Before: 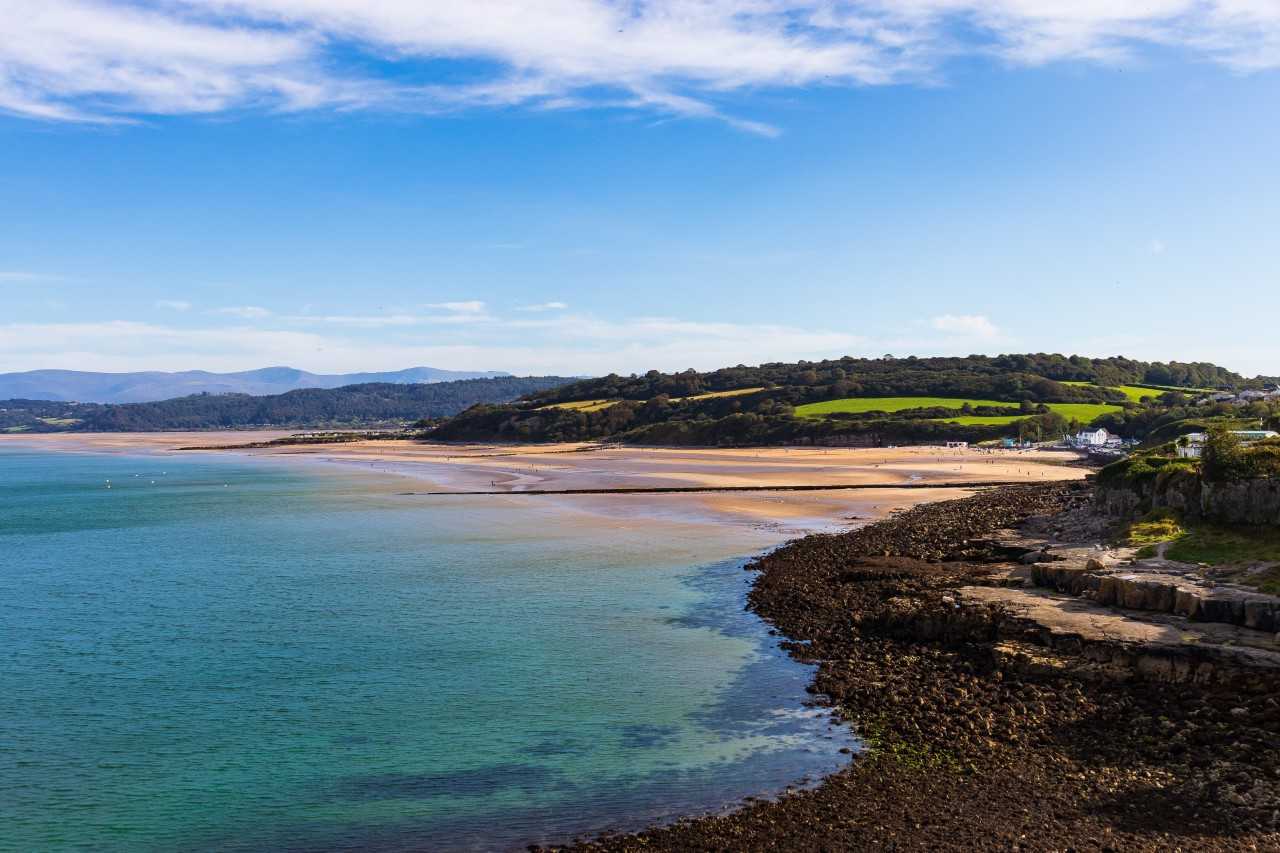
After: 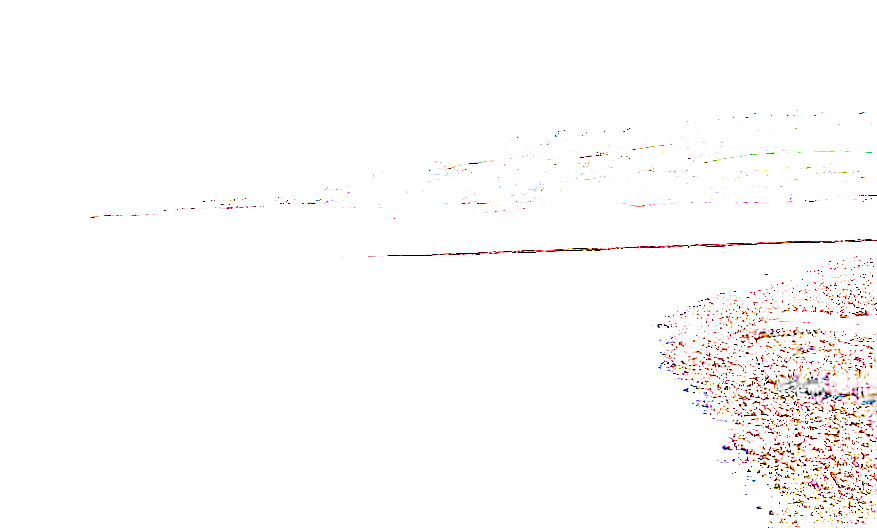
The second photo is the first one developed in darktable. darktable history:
color balance rgb: perceptual saturation grading › global saturation 20%, perceptual saturation grading › highlights -50%, perceptual saturation grading › shadows 30%, perceptual brilliance grading › global brilliance 10%, perceptual brilliance grading › shadows 15%
crop: left 6.488%, top 27.668%, right 24.183%, bottom 8.656%
sharpen: on, module defaults
exposure: exposure 8 EV, compensate highlight preservation false
filmic rgb: black relative exposure -14.19 EV, white relative exposure 3.39 EV, hardness 7.89, preserve chrominance max RGB
tone equalizer: on, module defaults
rotate and perspective: rotation -1°, crop left 0.011, crop right 0.989, crop top 0.025, crop bottom 0.975
